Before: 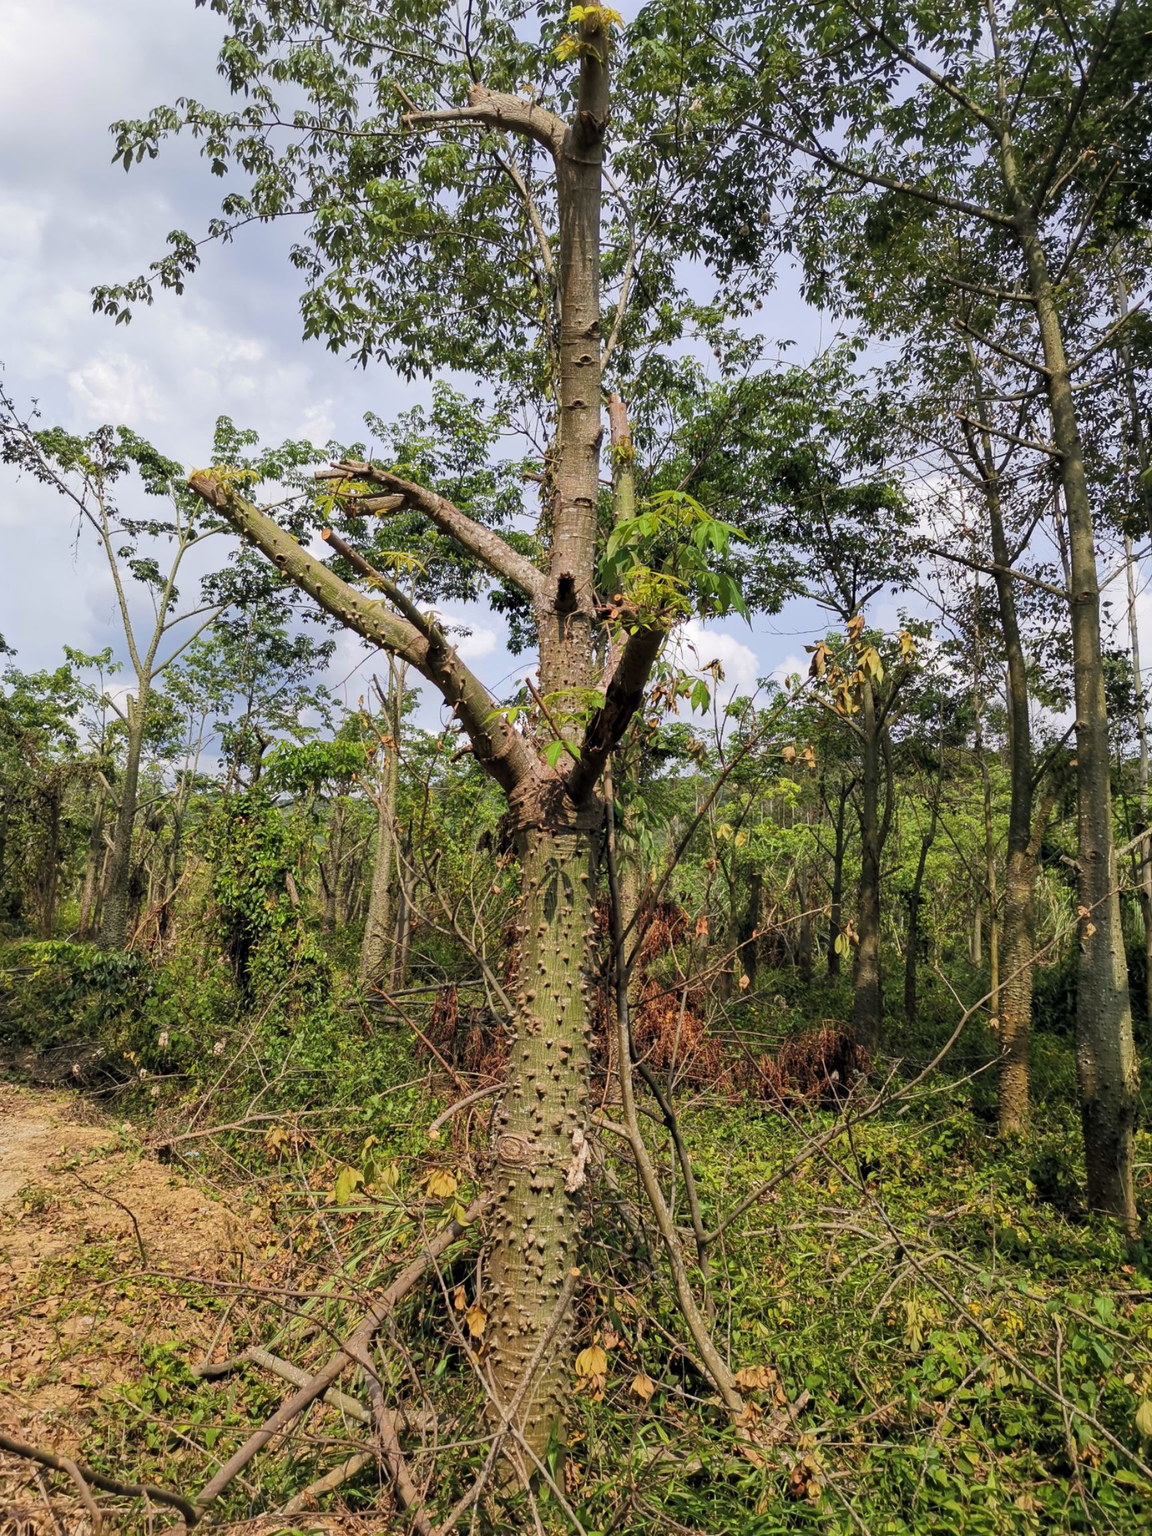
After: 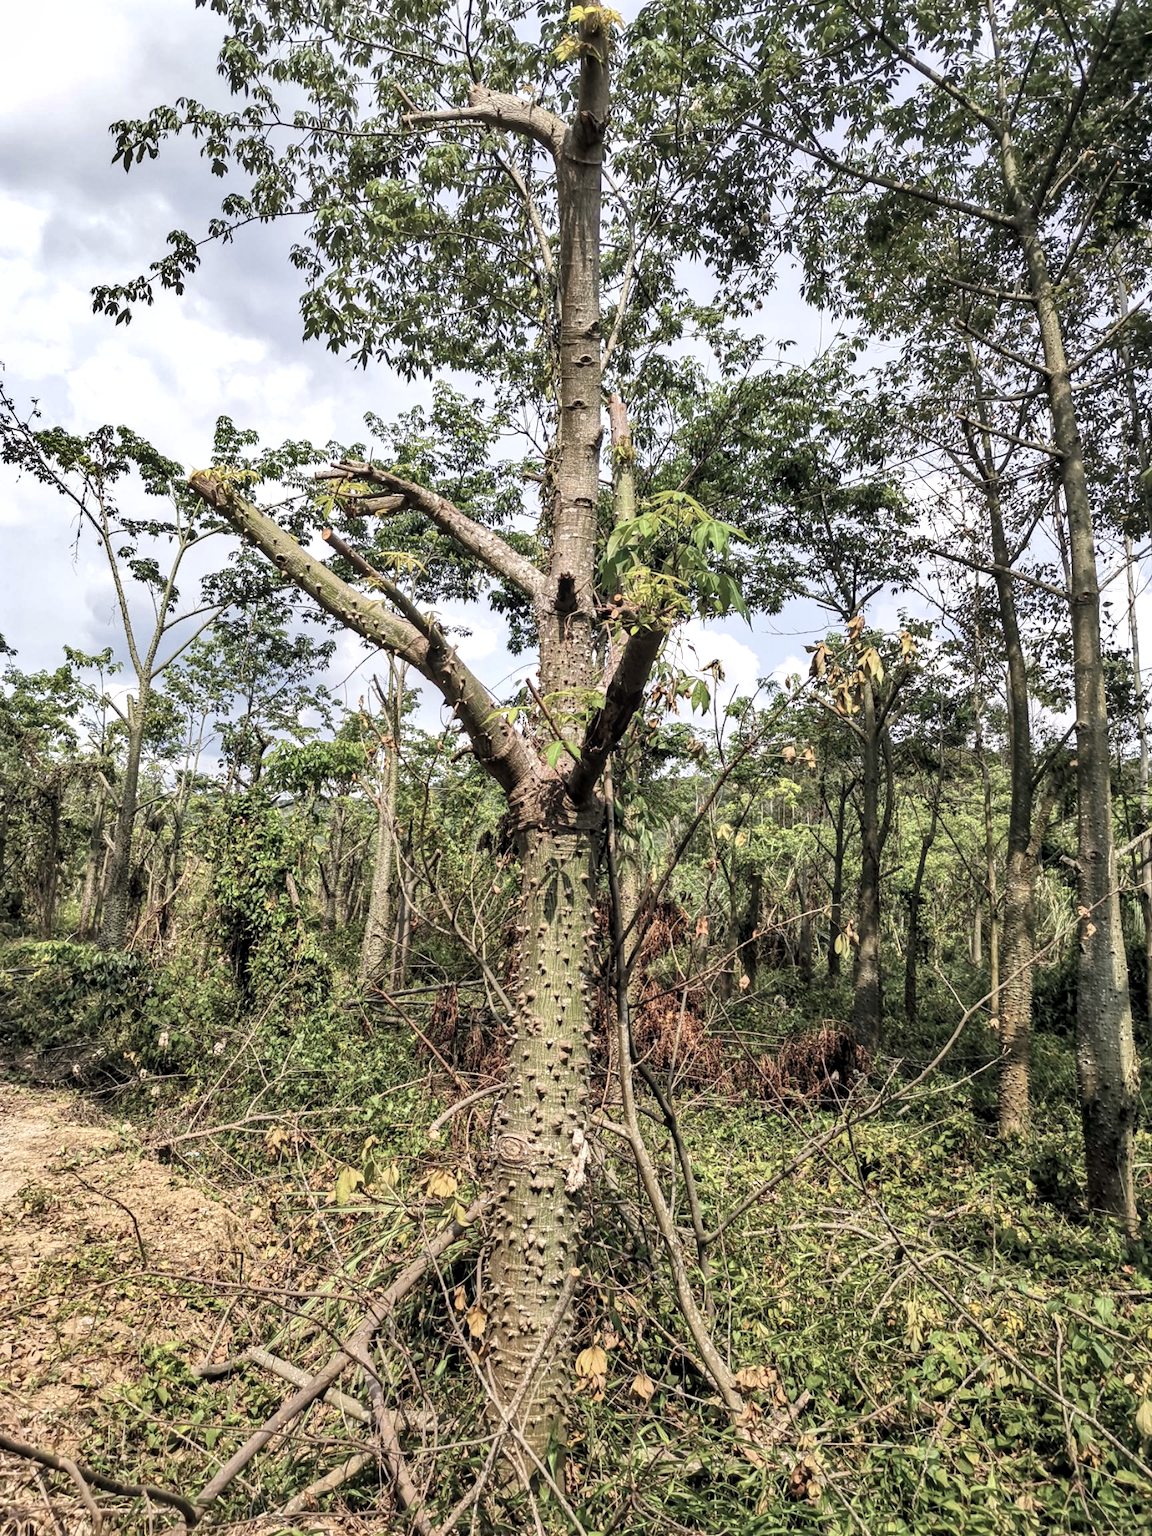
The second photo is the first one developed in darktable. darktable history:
local contrast: on, module defaults
contrast brightness saturation: contrast 0.104, saturation -0.379
shadows and highlights: low approximation 0.01, soften with gaussian
exposure: exposure 0.491 EV, compensate highlight preservation false
